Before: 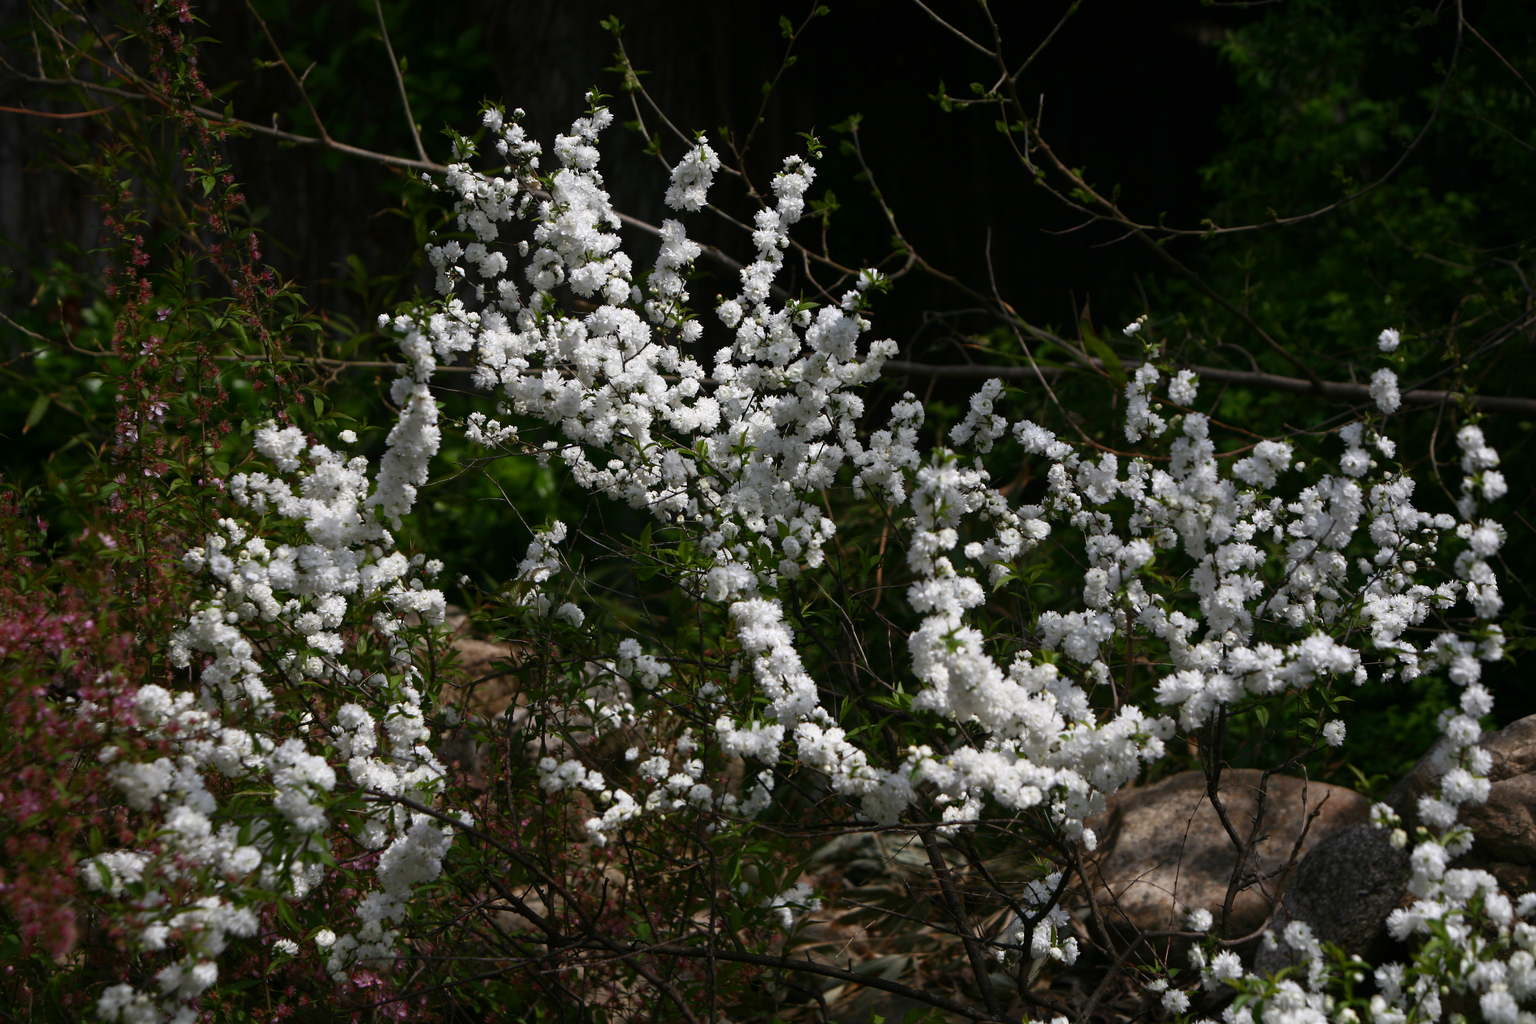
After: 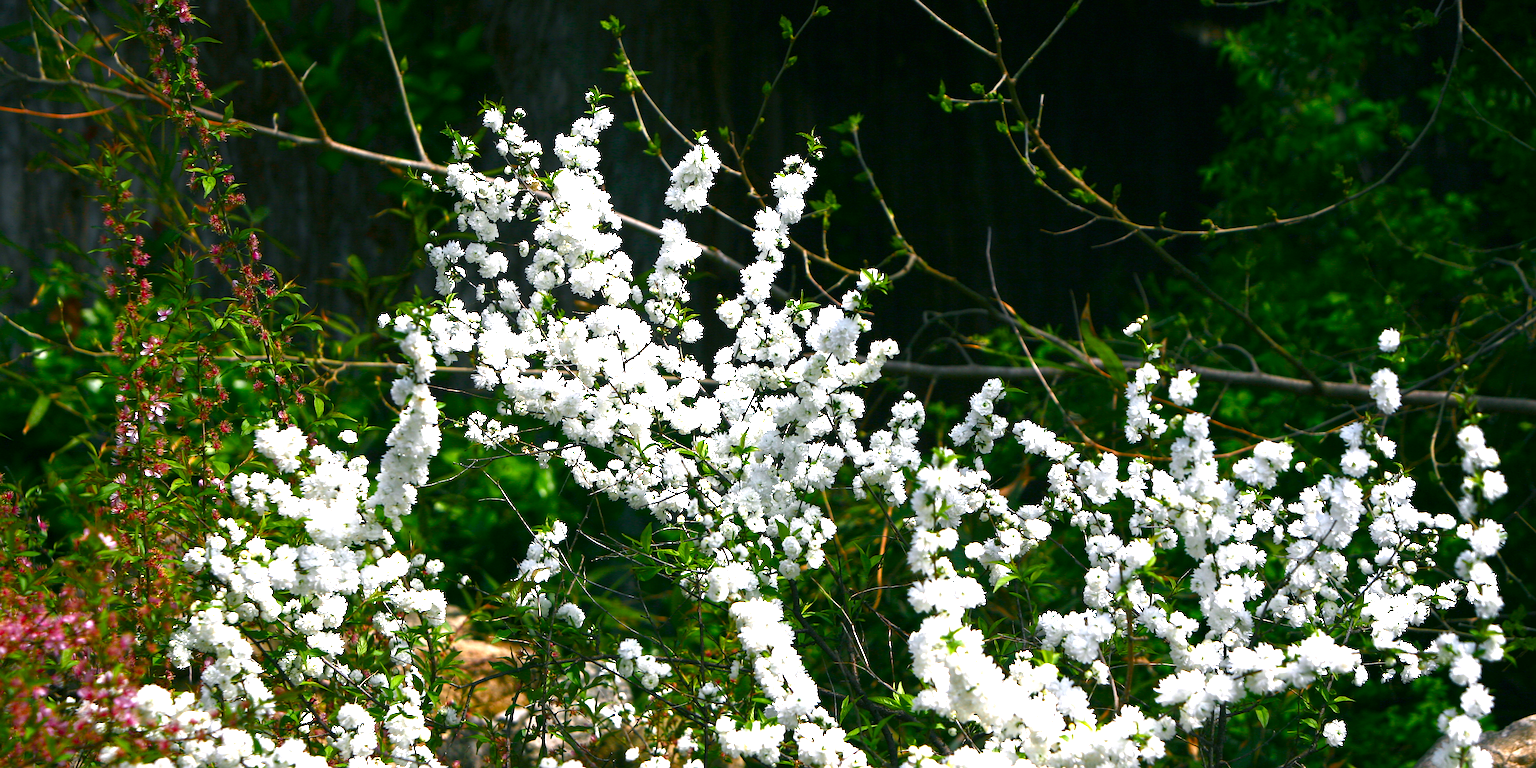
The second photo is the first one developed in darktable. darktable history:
crop: bottom 24.986%
exposure: black level correction 0, exposure 0.693 EV, compensate exposure bias true, compensate highlight preservation false
color zones: curves: ch0 [(0.224, 0.526) (0.75, 0.5)]; ch1 [(0.055, 0.526) (0.224, 0.761) (0.377, 0.526) (0.75, 0.5)]
sharpen: on, module defaults
color balance rgb: power › luminance -7.73%, power › chroma 1.098%, power › hue 216.31°, perceptual saturation grading › global saturation 20.229%, perceptual saturation grading › highlights -19.728%, perceptual saturation grading › shadows 29.515%, global vibrance 20%
